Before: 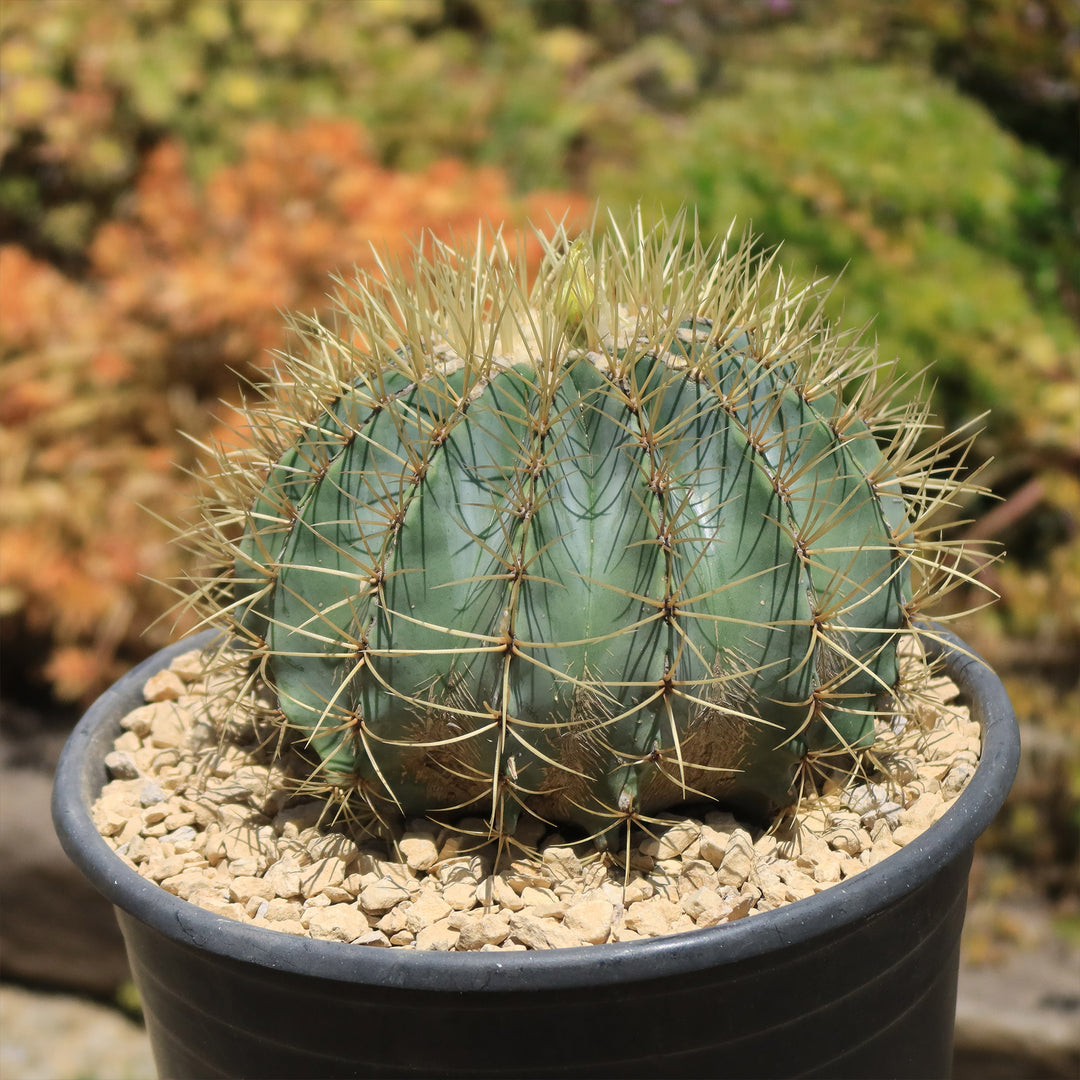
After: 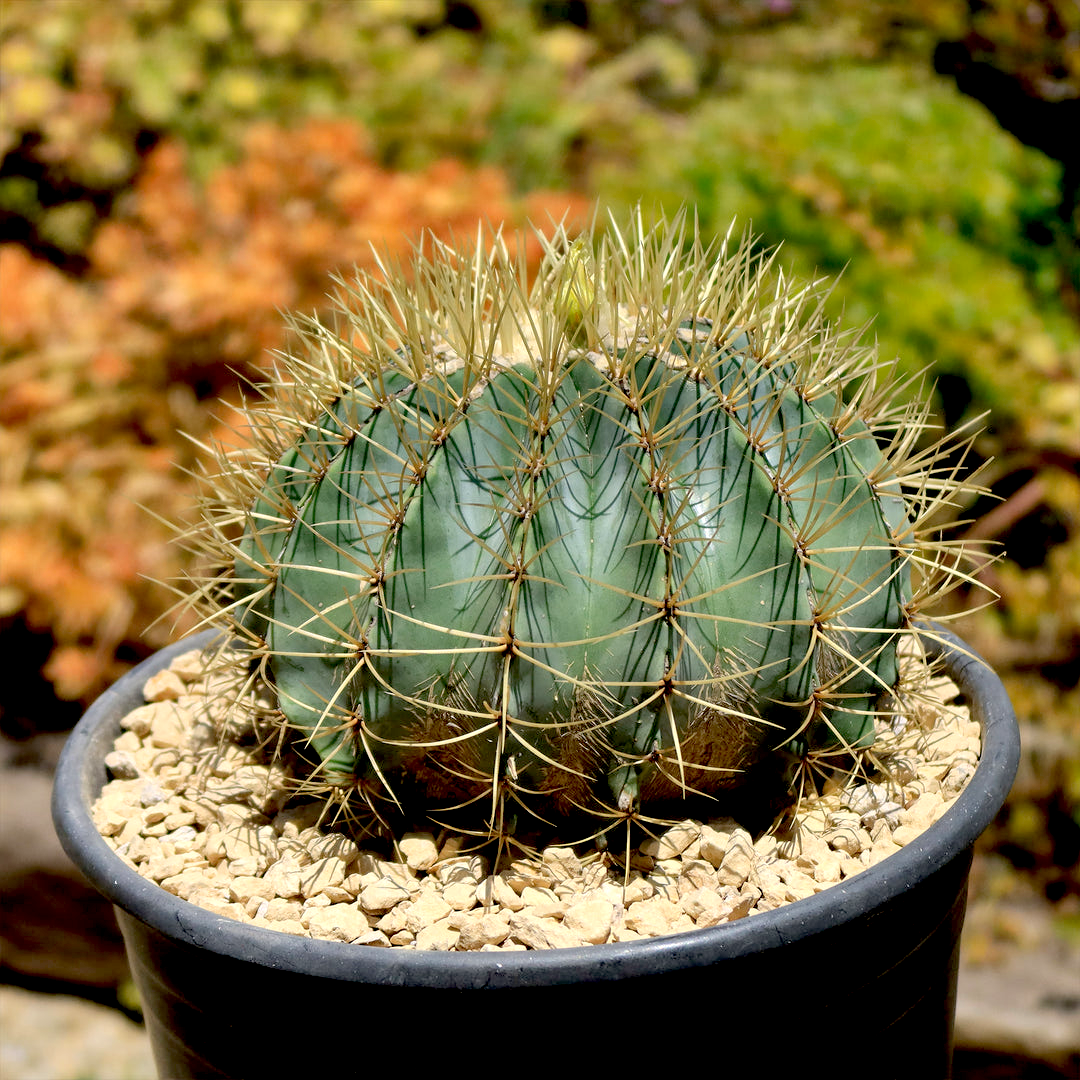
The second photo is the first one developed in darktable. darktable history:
shadows and highlights: shadows 20.91, highlights -82.73, soften with gaussian
exposure: black level correction 0.031, exposure 0.304 EV, compensate highlight preservation false
